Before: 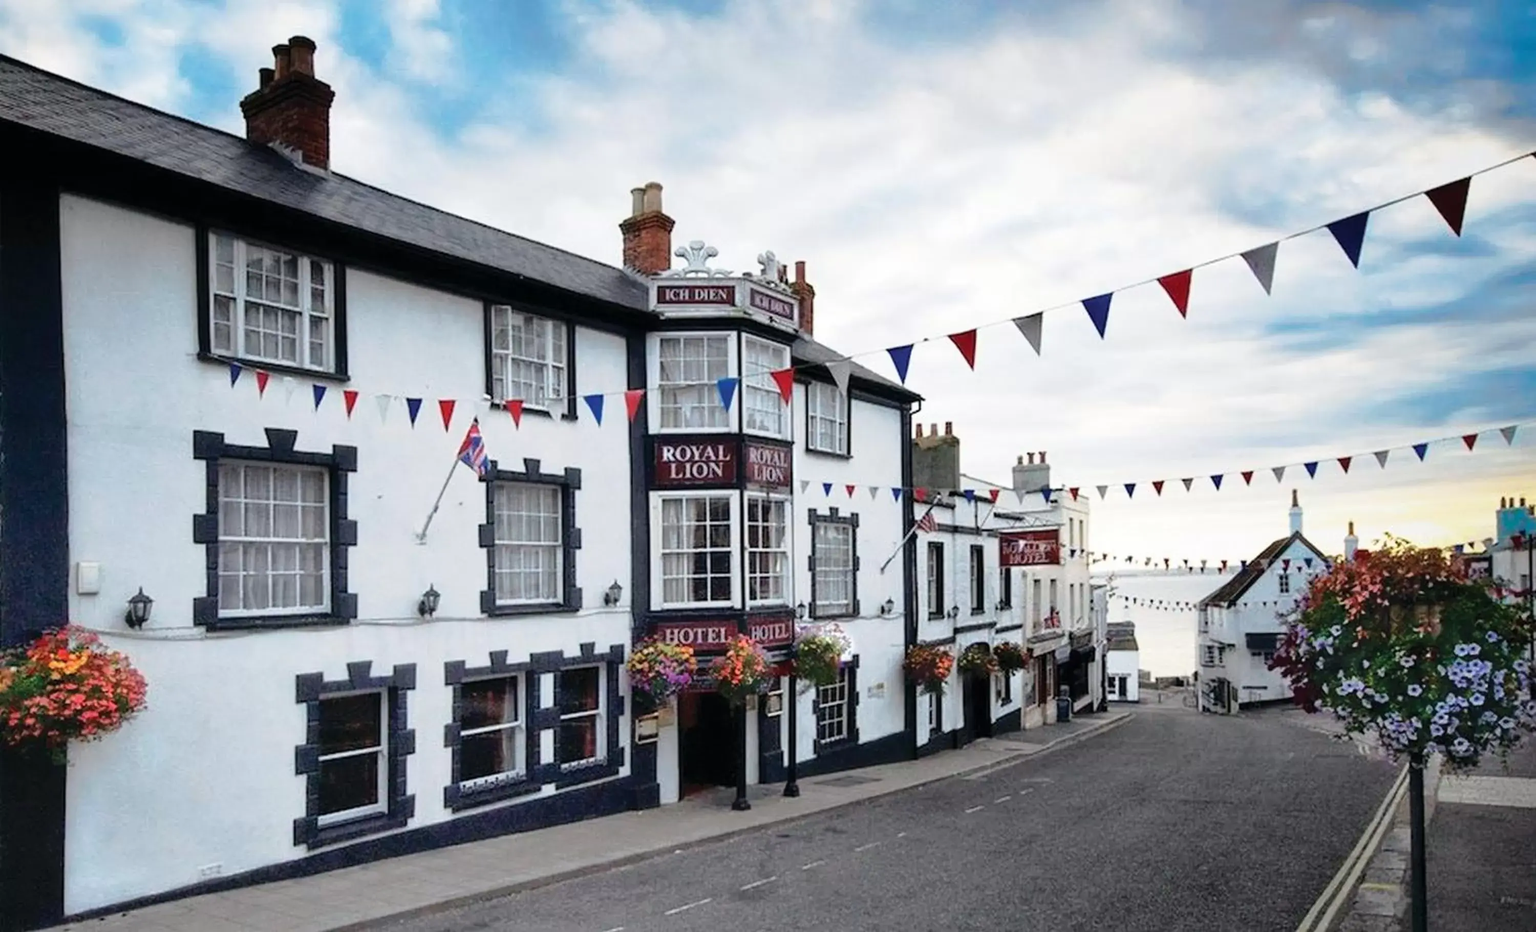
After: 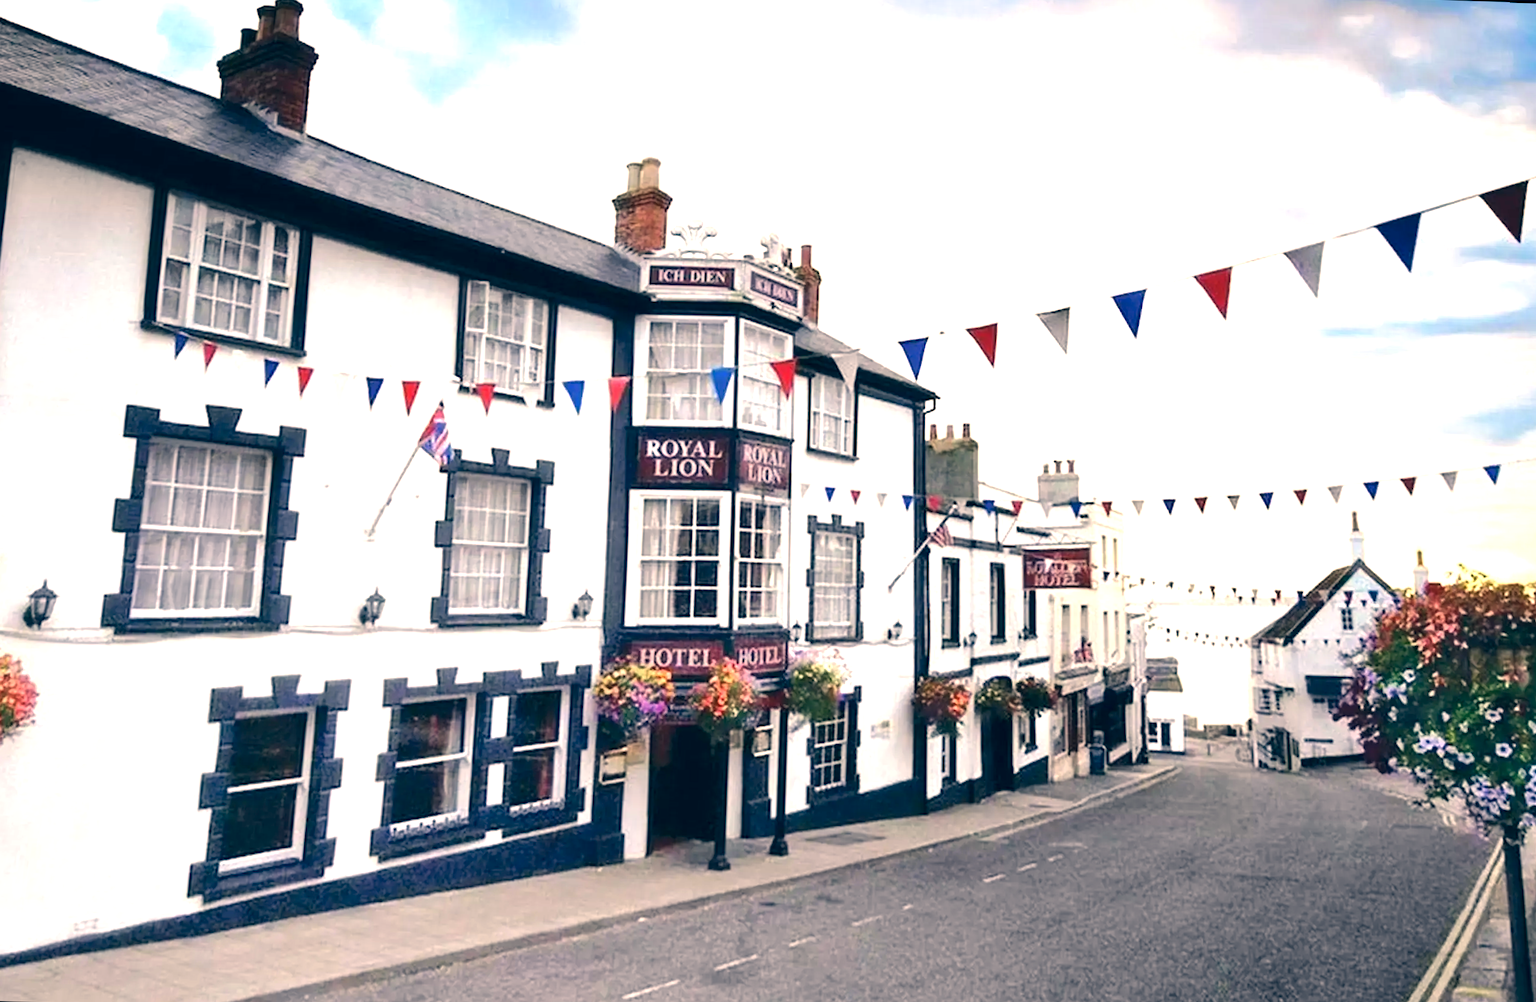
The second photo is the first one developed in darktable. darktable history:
tone equalizer: on, module defaults
color correction: highlights a* 10.32, highlights b* 14.66, shadows a* -9.59, shadows b* -15.02
crop and rotate: angle -1.69°
exposure: black level correction 0, exposure 1 EV, compensate highlight preservation false
rotate and perspective: rotation 0.215°, lens shift (vertical) -0.139, crop left 0.069, crop right 0.939, crop top 0.002, crop bottom 0.996
